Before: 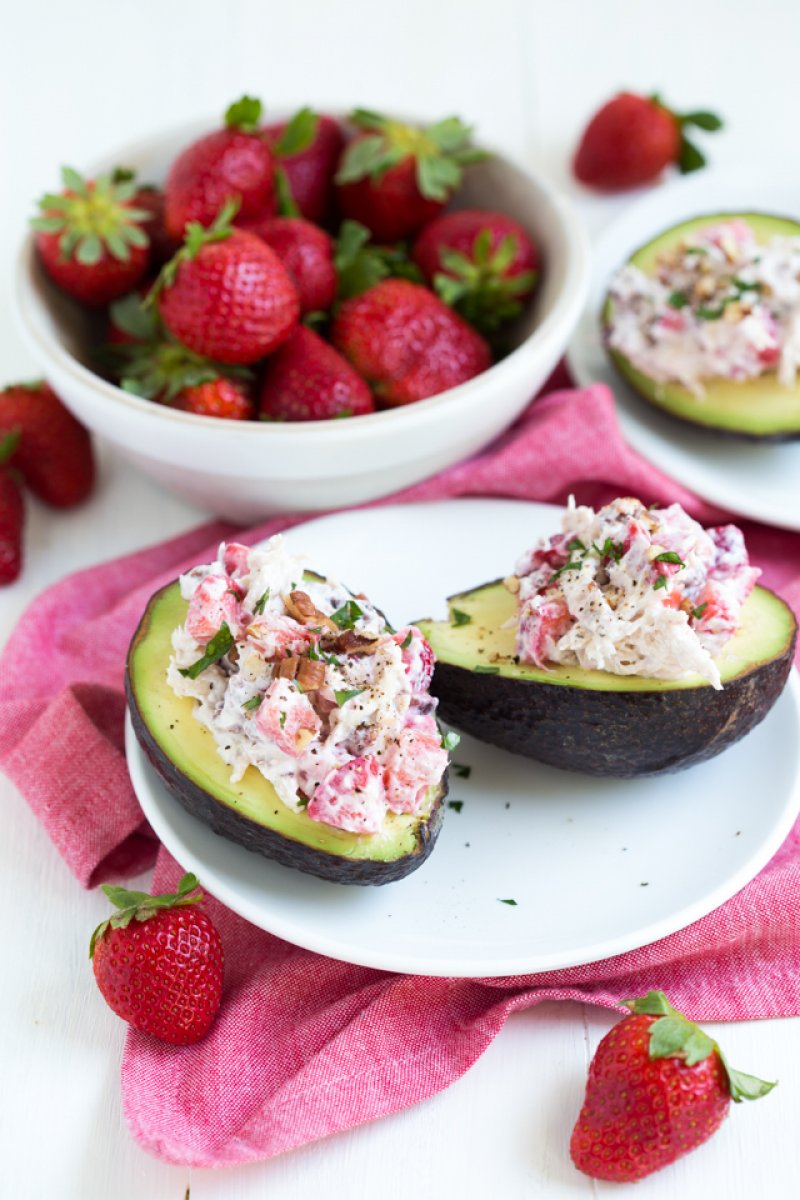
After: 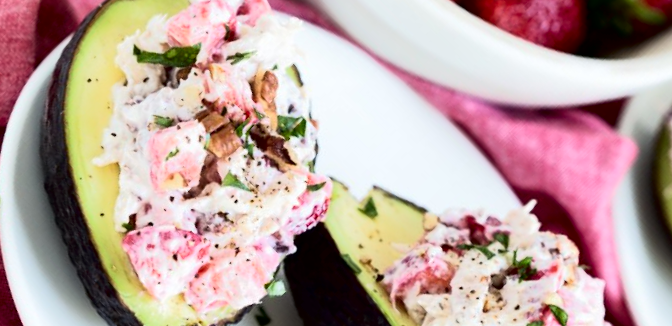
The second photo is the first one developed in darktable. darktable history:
crop and rotate: angle -45.19°, top 16.255%, right 0.964%, bottom 11.611%
tone curve: curves: ch0 [(0, 0) (0.003, 0.001) (0.011, 0.001) (0.025, 0.001) (0.044, 0.001) (0.069, 0.003) (0.1, 0.007) (0.136, 0.013) (0.177, 0.032) (0.224, 0.083) (0.277, 0.157) (0.335, 0.237) (0.399, 0.334) (0.468, 0.446) (0.543, 0.562) (0.623, 0.683) (0.709, 0.801) (0.801, 0.869) (0.898, 0.918) (1, 1)], color space Lab, independent channels, preserve colors none
